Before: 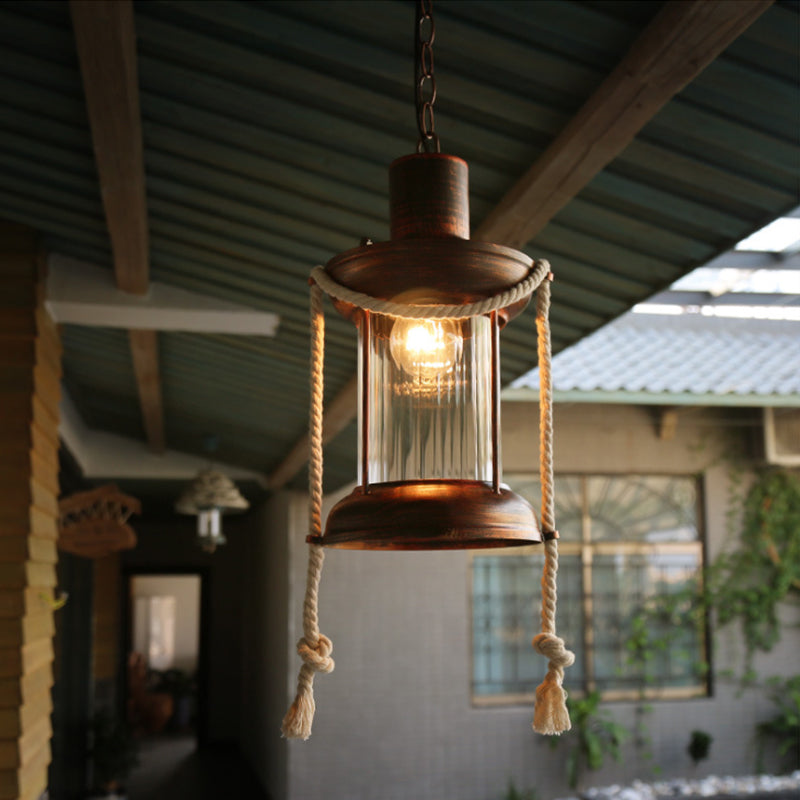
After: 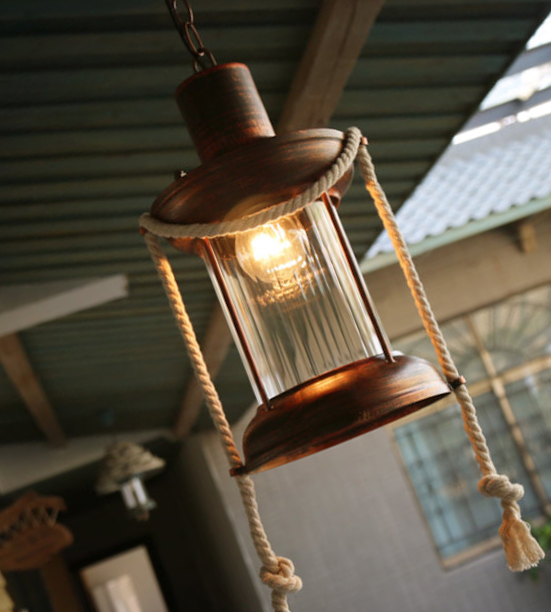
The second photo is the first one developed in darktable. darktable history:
crop and rotate: angle 20.96°, left 6.842%, right 4.103%, bottom 1.1%
